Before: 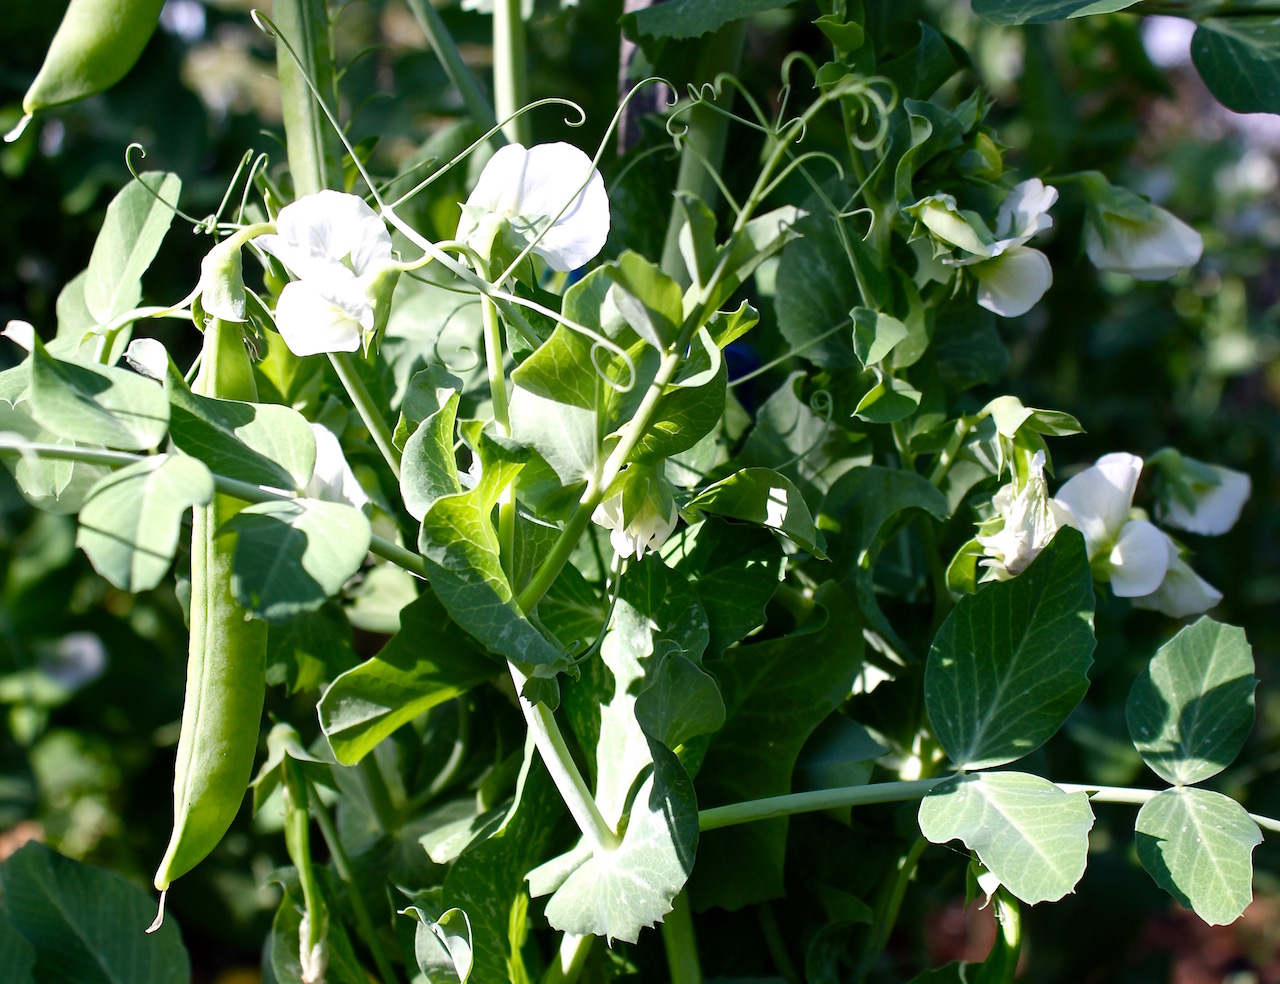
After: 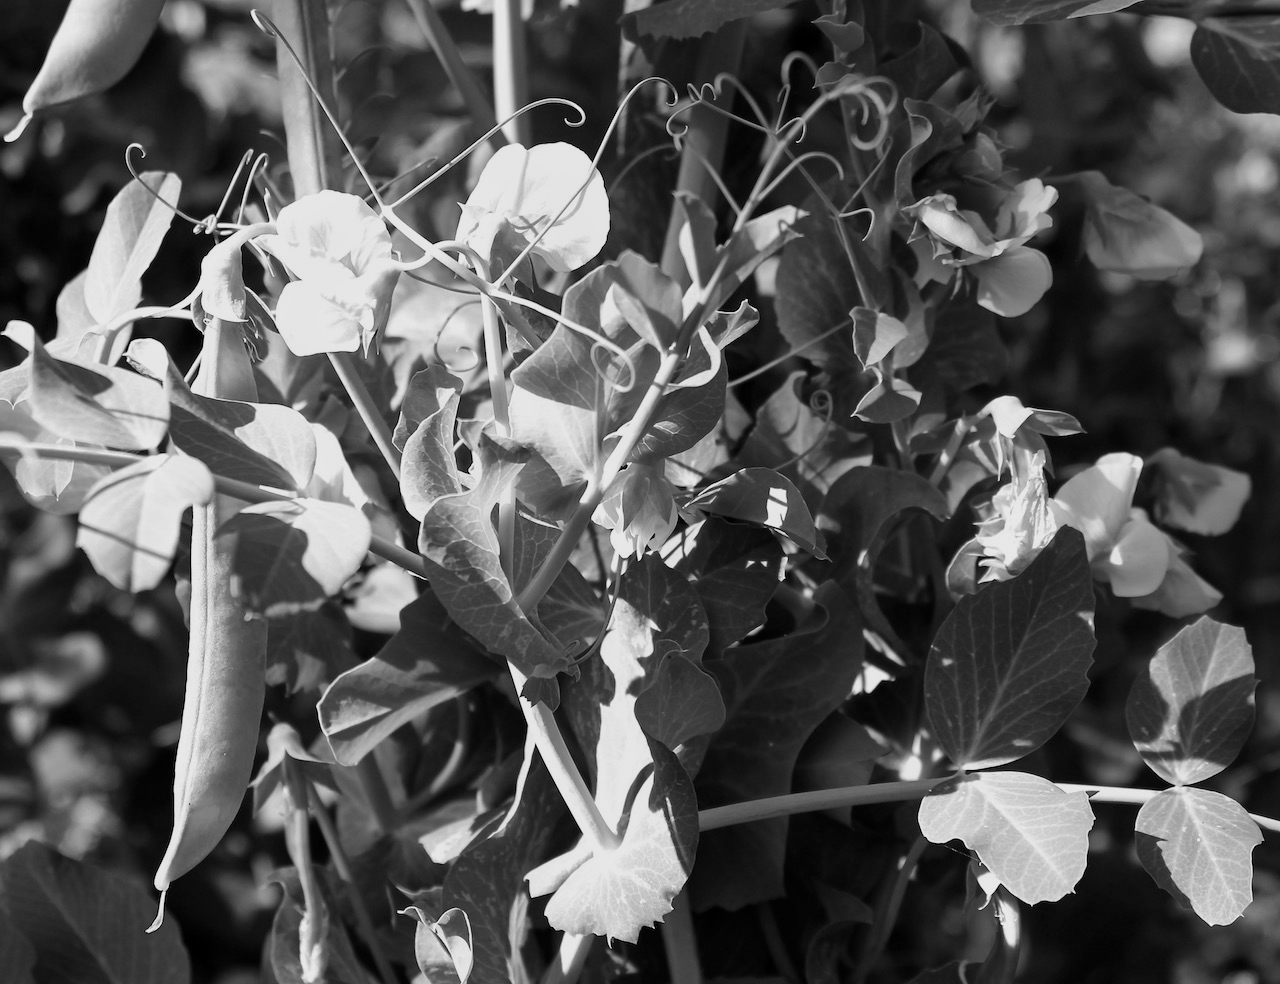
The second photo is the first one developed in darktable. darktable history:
monochrome: a 26.22, b 42.67, size 0.8
white balance: red 0.982, blue 1.018
